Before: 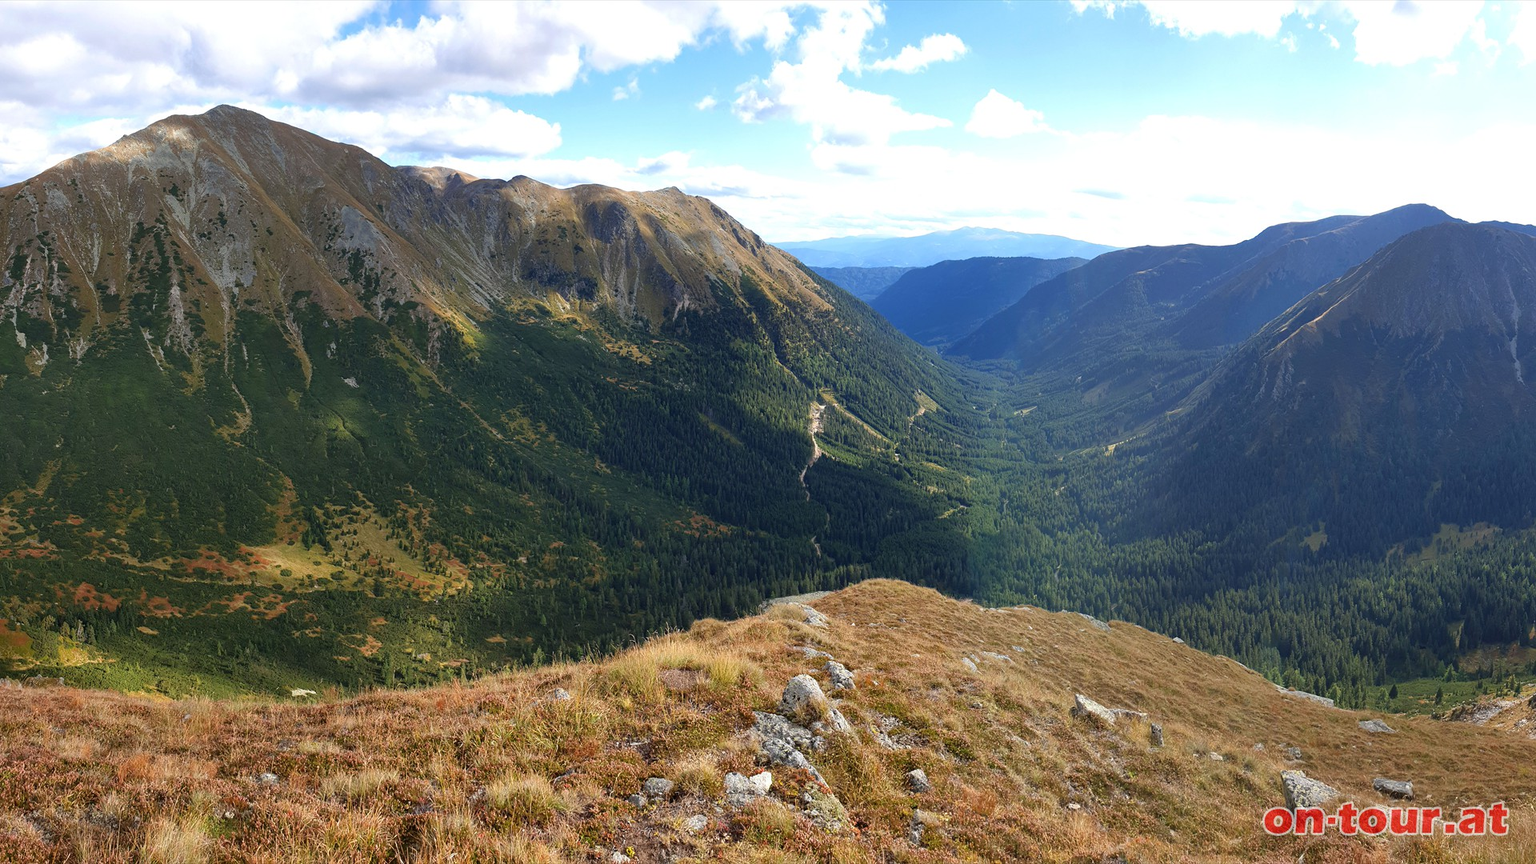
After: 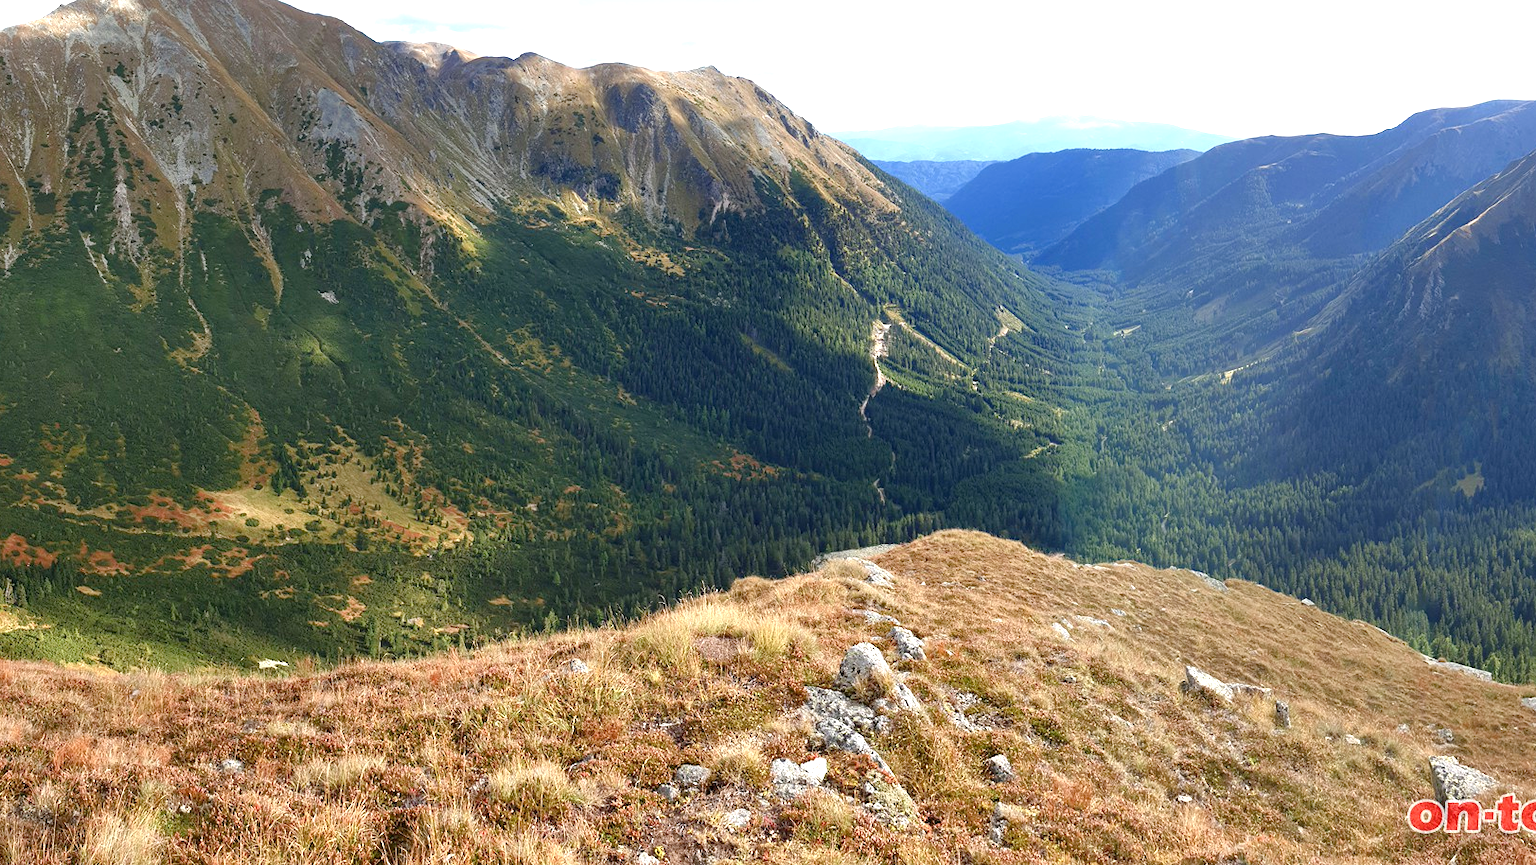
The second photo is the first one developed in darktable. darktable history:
exposure: black level correction 0, exposure 0.596 EV, compensate highlight preservation false
crop and rotate: left 4.777%, top 15.223%, right 10.652%
color balance rgb: perceptual saturation grading › global saturation 0.41%, perceptual saturation grading › highlights -30.566%, perceptual saturation grading › shadows 20.418%, perceptual brilliance grading › global brilliance 4.19%, global vibrance 14.304%
